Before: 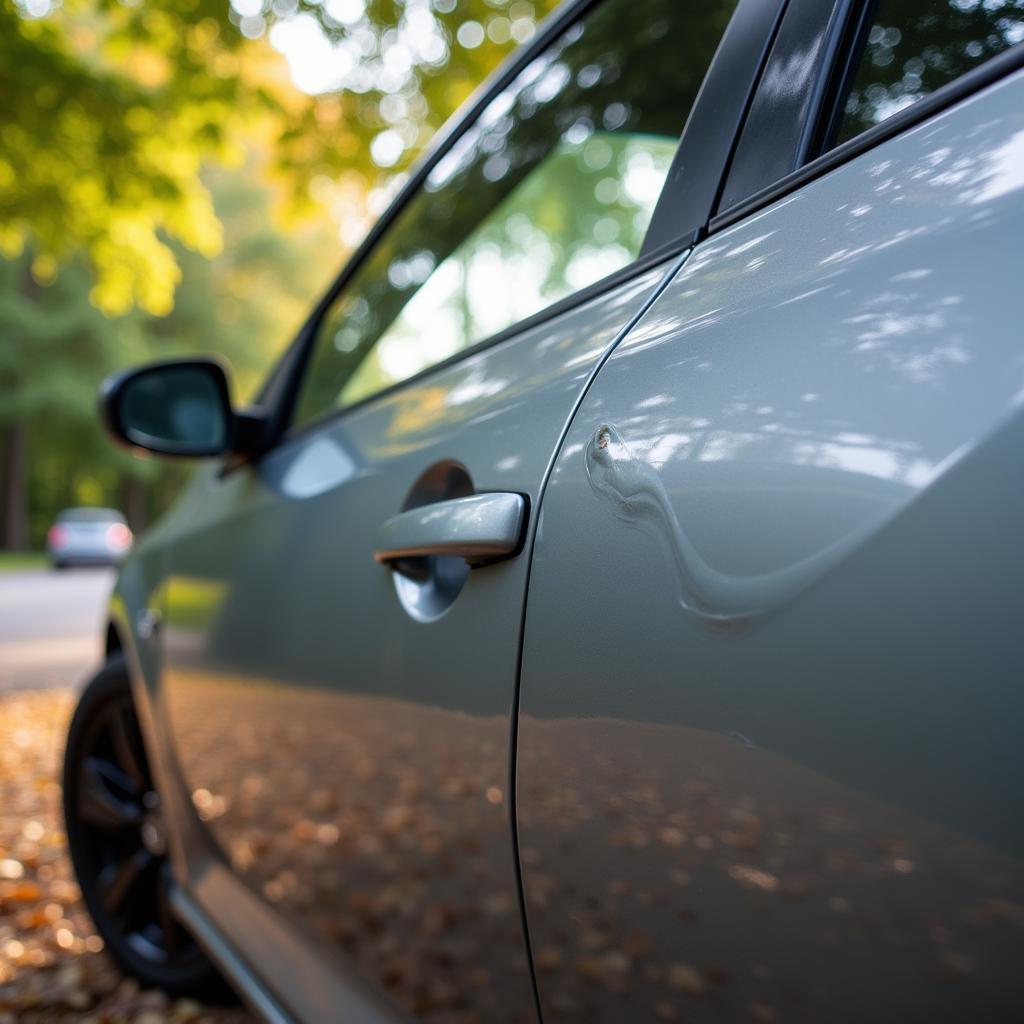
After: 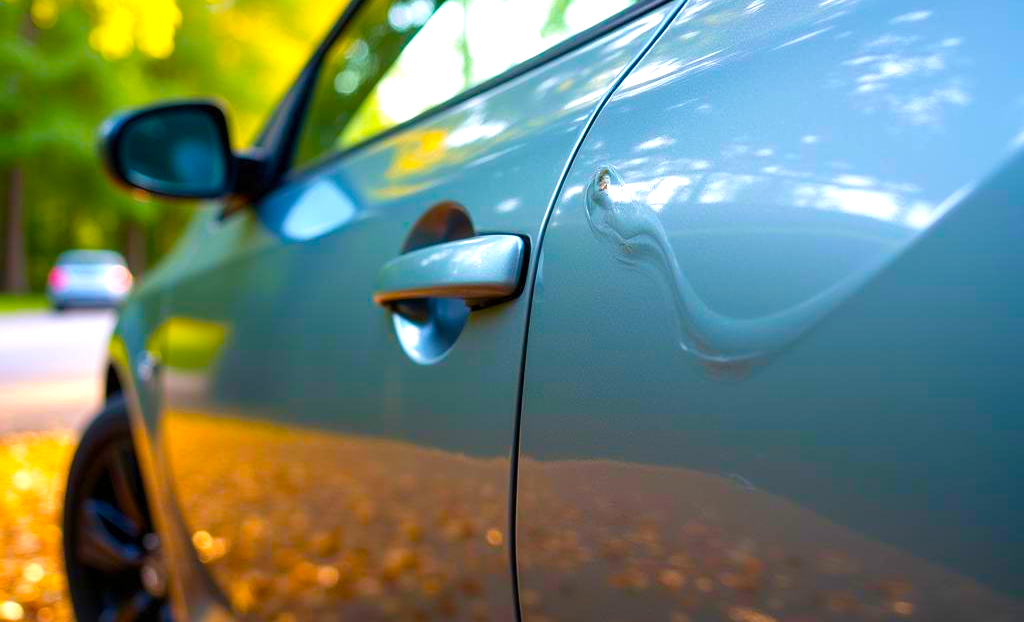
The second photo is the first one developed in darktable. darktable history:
color correction: highlights b* 0.017
crop and rotate: top 25.202%, bottom 13.99%
exposure: exposure 0.61 EV, compensate highlight preservation false
velvia: strength 17.59%
color balance rgb: perceptual saturation grading › global saturation 36.213%, perceptual saturation grading › shadows 36.002%, global vibrance 50.288%
